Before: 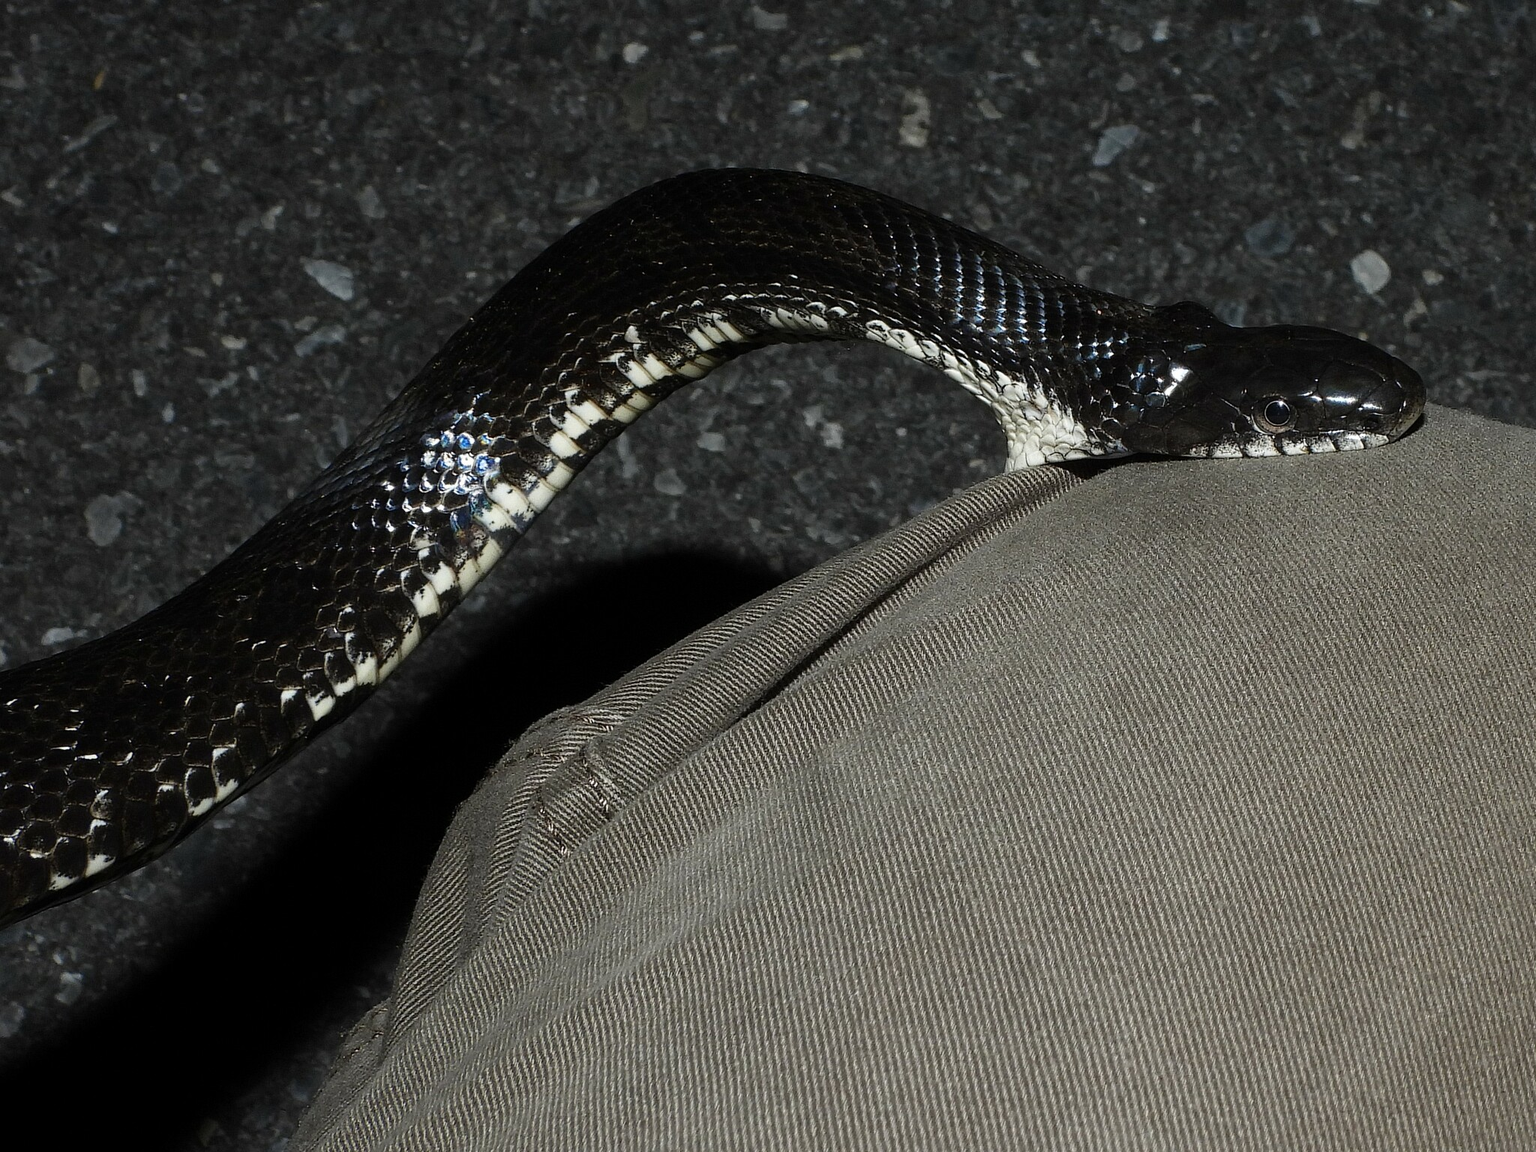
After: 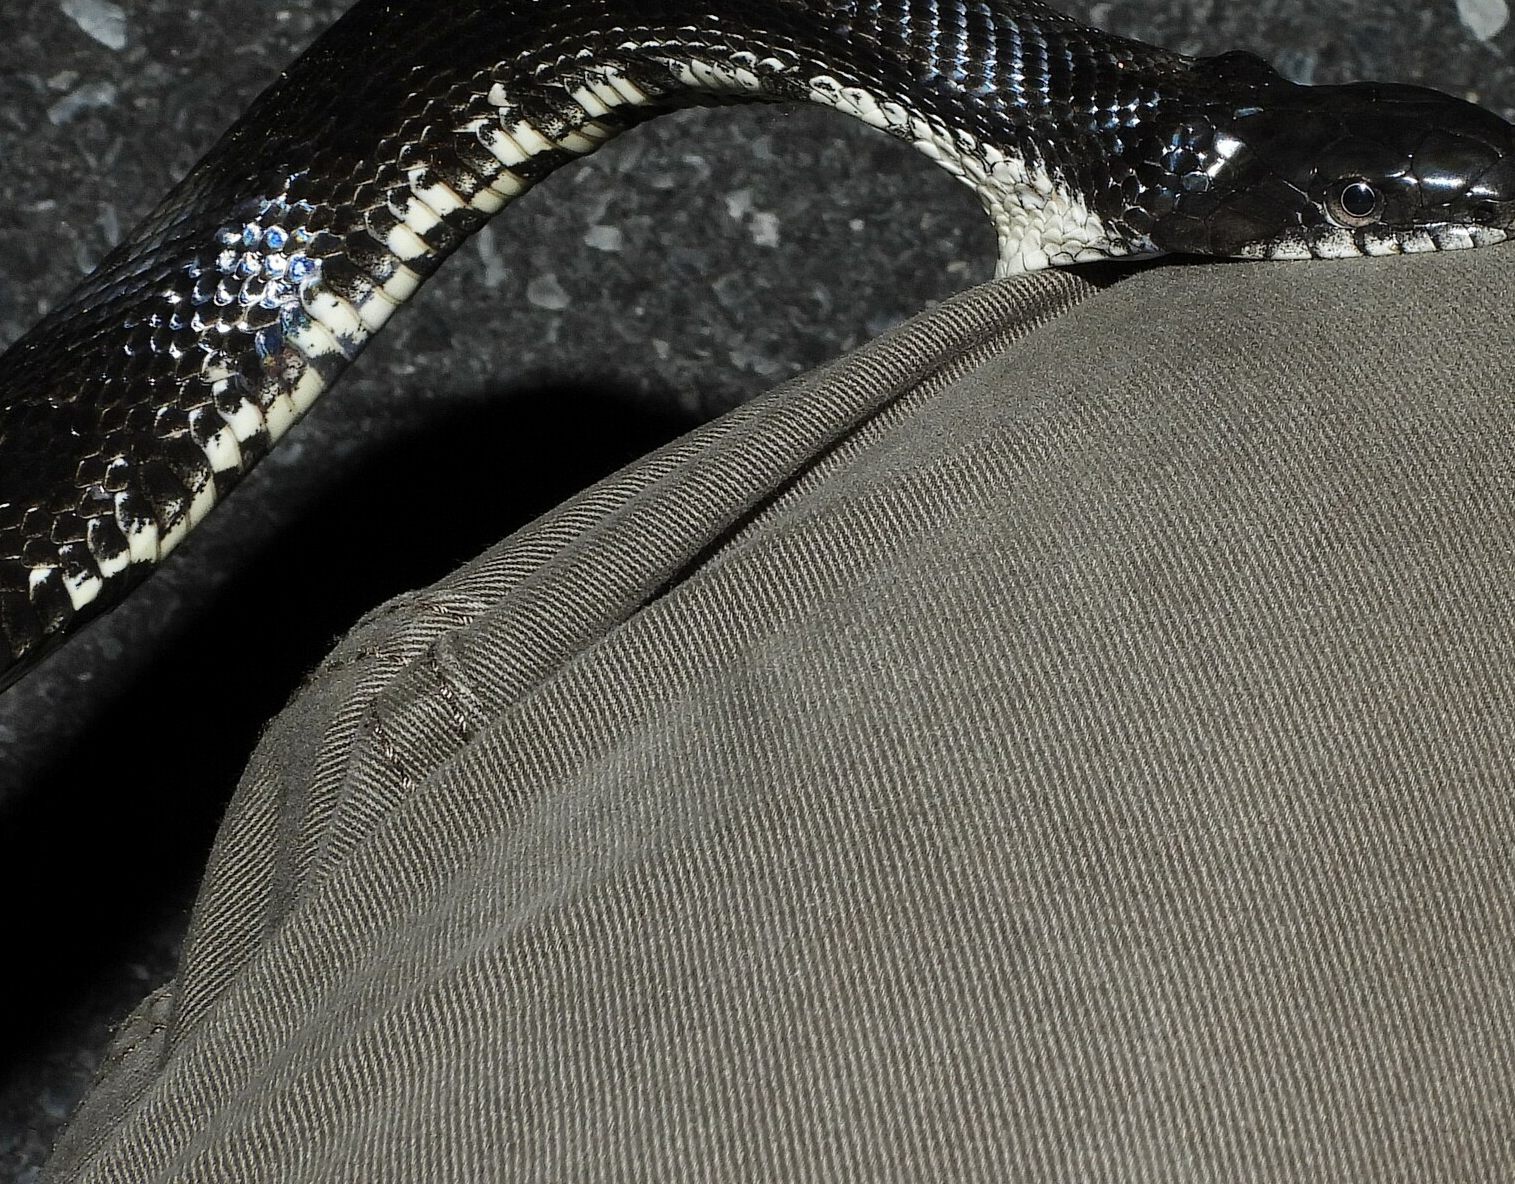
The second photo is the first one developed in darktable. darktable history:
crop: left 16.871%, top 22.857%, right 9.116%
shadows and highlights: radius 108.52, shadows 40.68, highlights -72.88, low approximation 0.01, soften with gaussian
